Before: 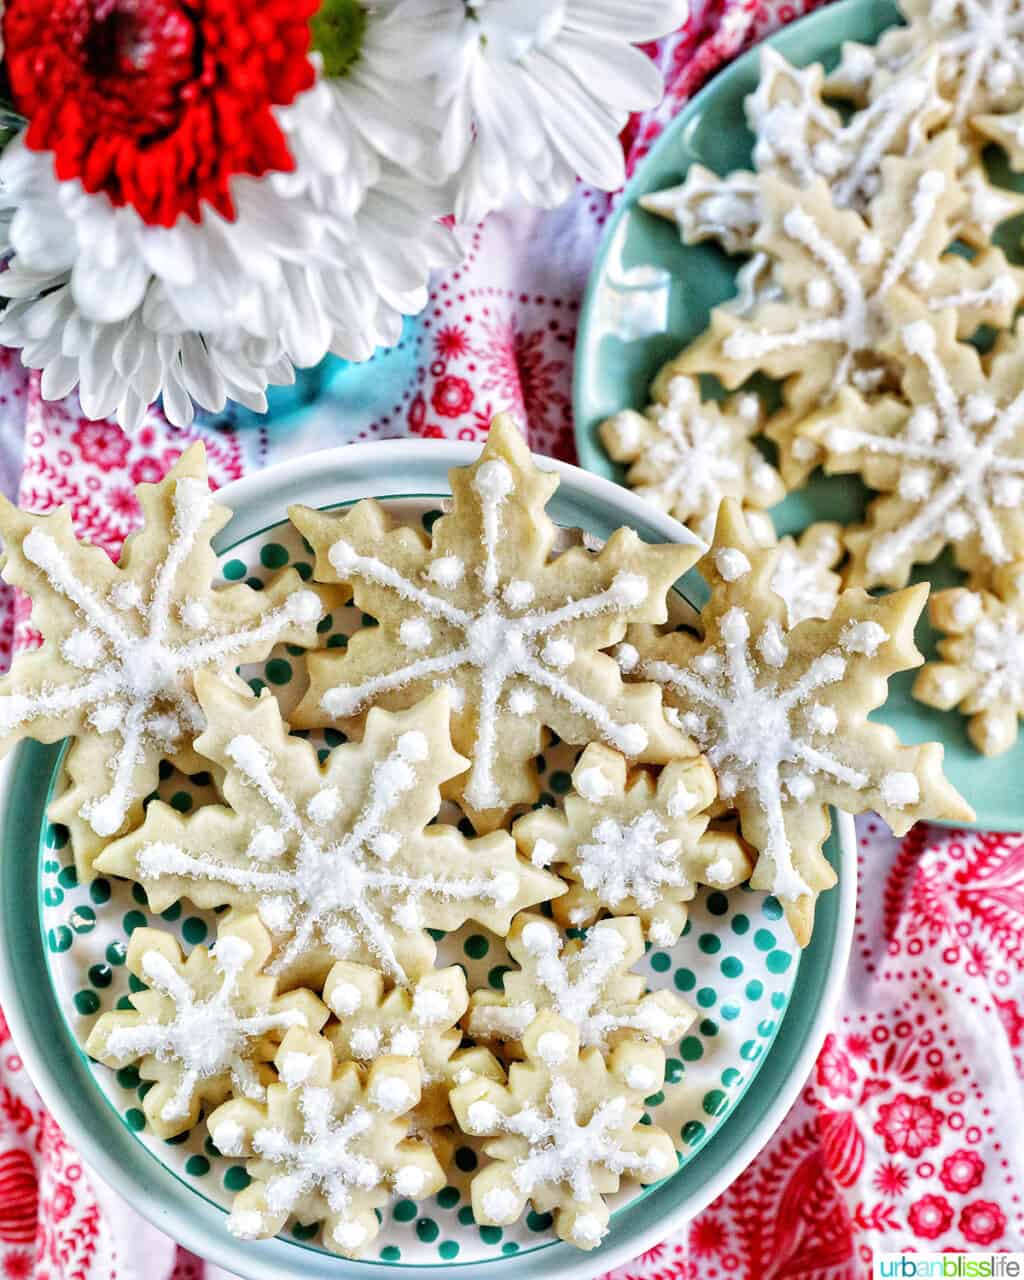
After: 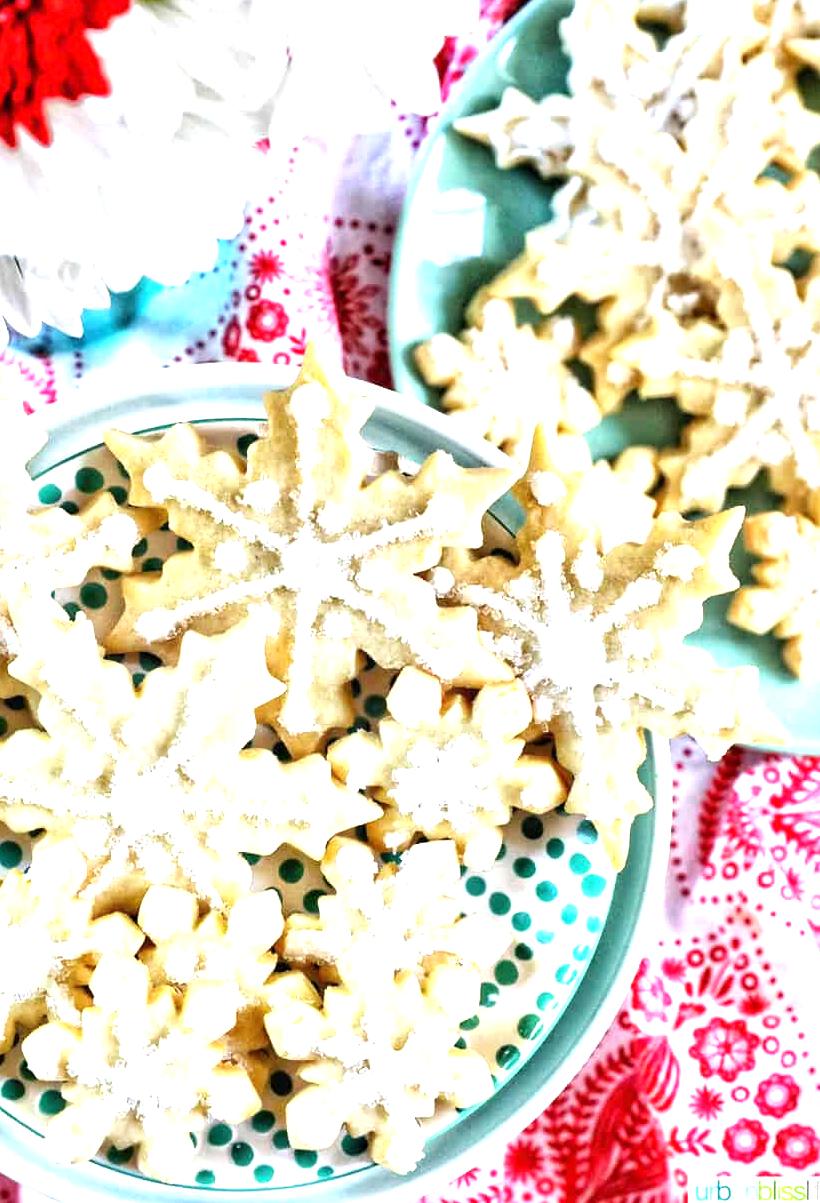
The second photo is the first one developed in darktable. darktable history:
crop and rotate: left 18.144%, top 5.962%, right 1.752%
tone equalizer: -8 EV -1.11 EV, -7 EV -1.05 EV, -6 EV -0.833 EV, -5 EV -0.562 EV, -3 EV 0.564 EV, -2 EV 0.867 EV, -1 EV 1.01 EV, +0 EV 1.06 EV, smoothing diameter 24.96%, edges refinement/feathering 13.23, preserve details guided filter
